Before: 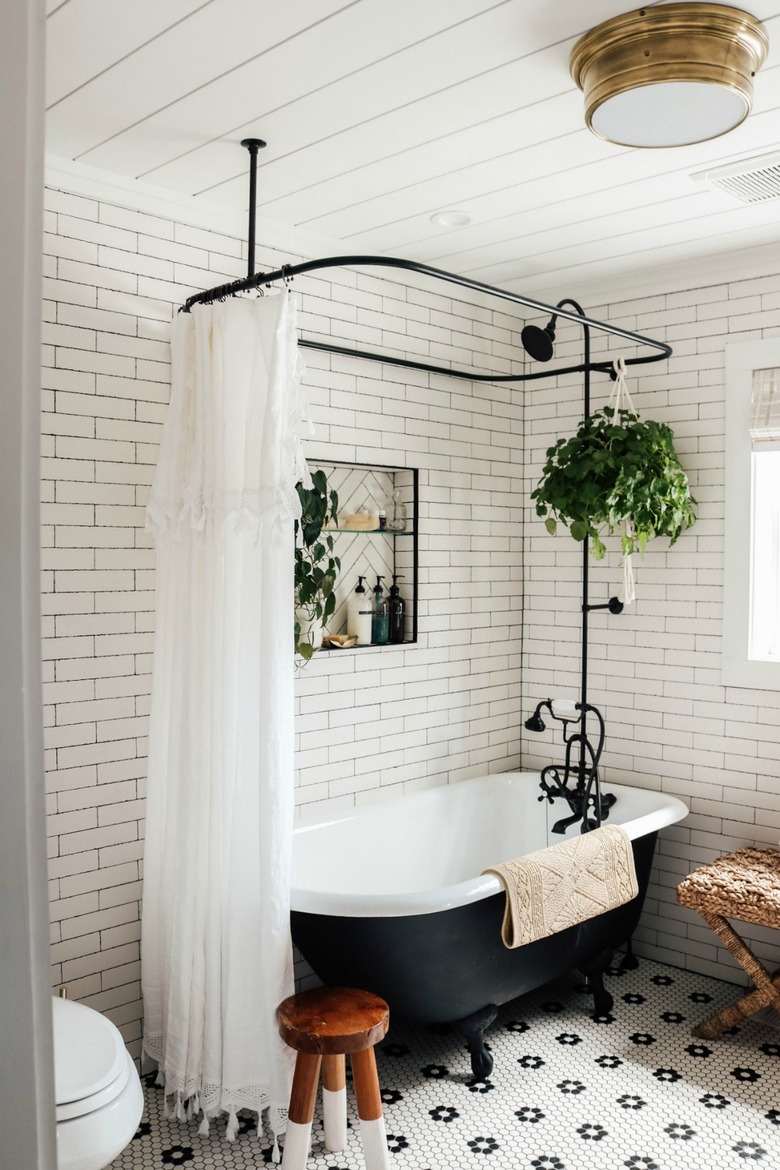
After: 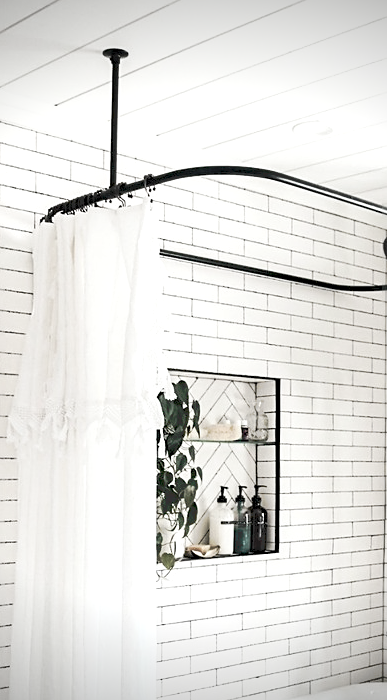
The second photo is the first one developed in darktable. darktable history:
exposure: compensate exposure bias true, compensate highlight preservation false
vignetting: fall-off start 89.39%, fall-off radius 43.38%, saturation -0.035, width/height ratio 1.164
tone curve: curves: ch0 [(0, 0) (0.003, 0.055) (0.011, 0.111) (0.025, 0.126) (0.044, 0.169) (0.069, 0.215) (0.1, 0.199) (0.136, 0.207) (0.177, 0.259) (0.224, 0.327) (0.277, 0.361) (0.335, 0.431) (0.399, 0.501) (0.468, 0.589) (0.543, 0.683) (0.623, 0.73) (0.709, 0.796) (0.801, 0.863) (0.898, 0.921) (1, 1)], preserve colors none
crop: left 17.758%, top 7.752%, right 32.594%, bottom 32.359%
color zones: curves: ch0 [(0, 0.559) (0.153, 0.551) (0.229, 0.5) (0.429, 0.5) (0.571, 0.5) (0.714, 0.5) (0.857, 0.5) (1, 0.559)]; ch1 [(0, 0.417) (0.112, 0.336) (0.213, 0.26) (0.429, 0.34) (0.571, 0.35) (0.683, 0.331) (0.857, 0.344) (1, 0.417)]
sharpen: on, module defaults
levels: black 0.079%, levels [0.031, 0.5, 0.969]
shadows and highlights: radius 46.77, white point adjustment 6.73, compress 79.25%, soften with gaussian
